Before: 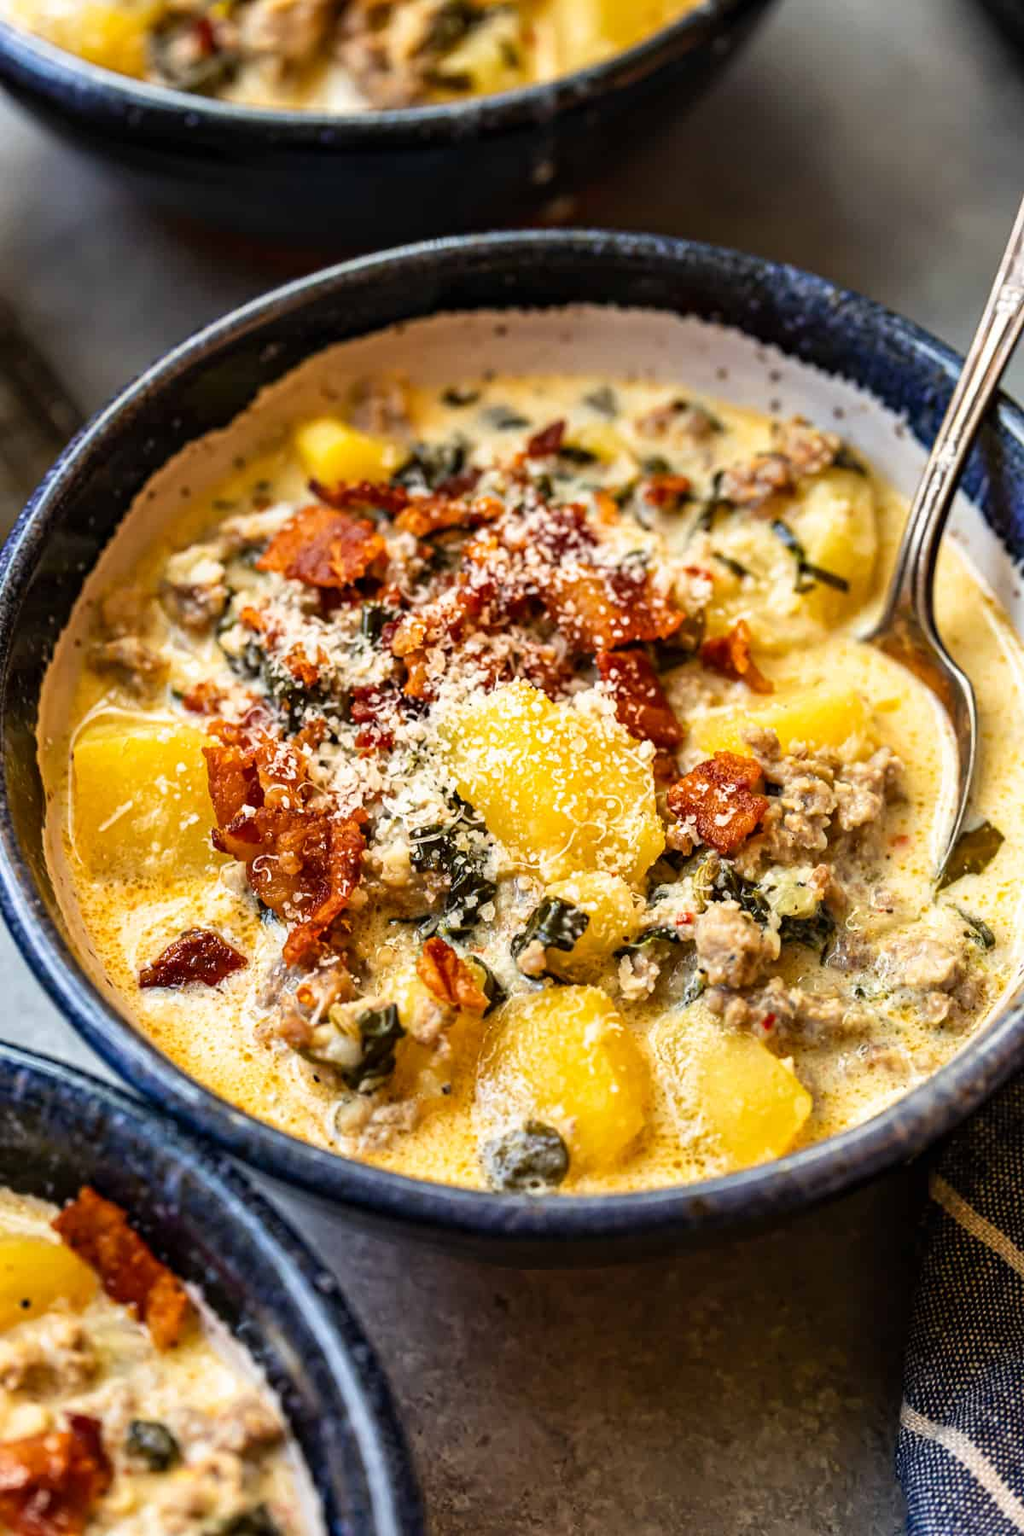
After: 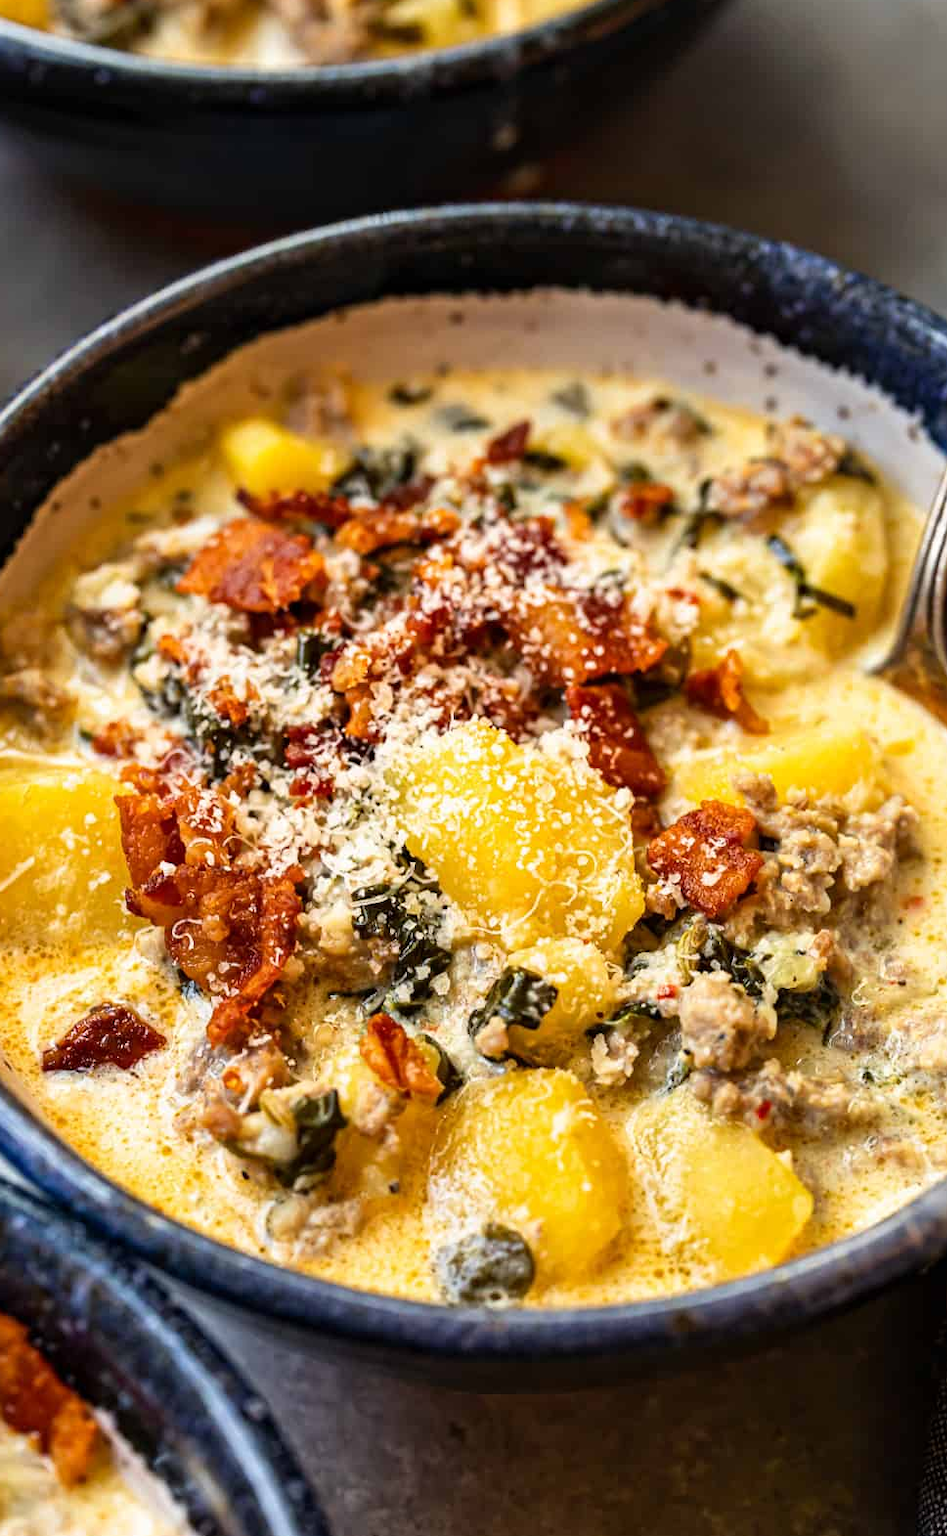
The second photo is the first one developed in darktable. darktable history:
crop: left 10.009%, top 3.478%, right 9.185%, bottom 9.204%
